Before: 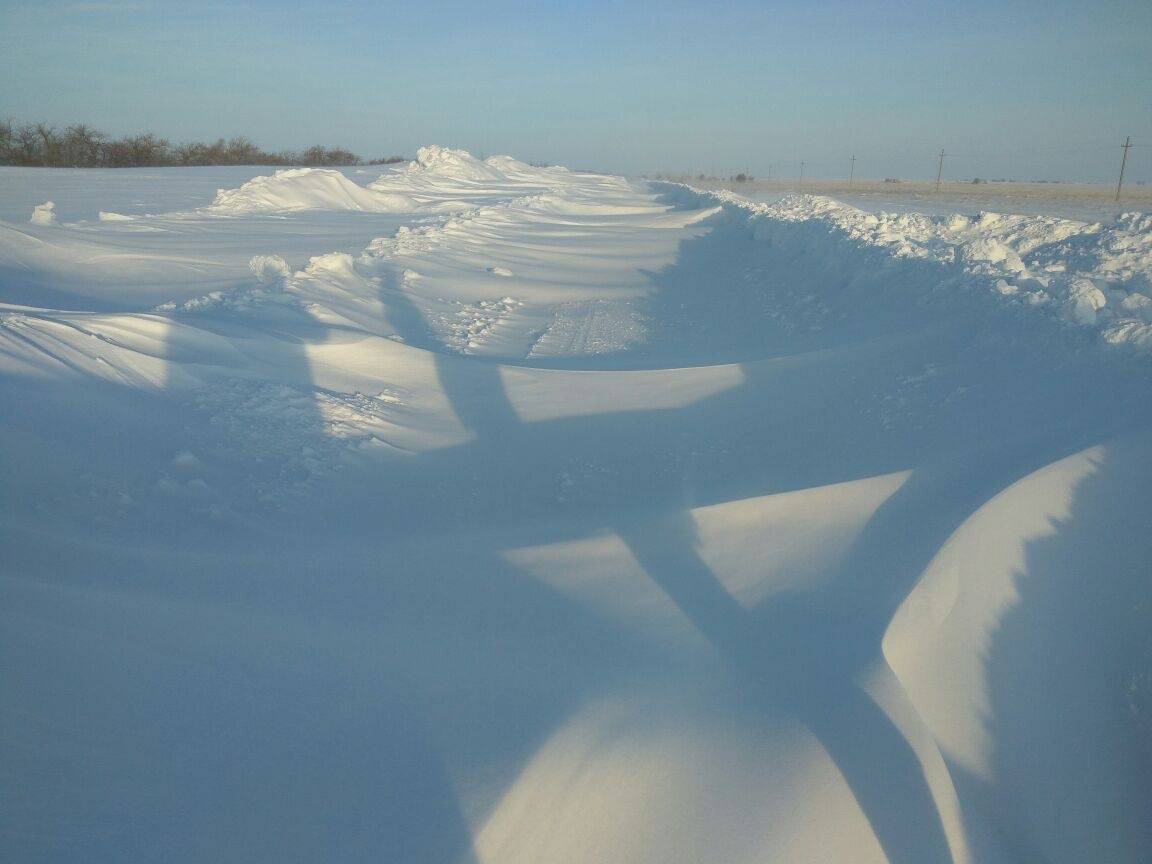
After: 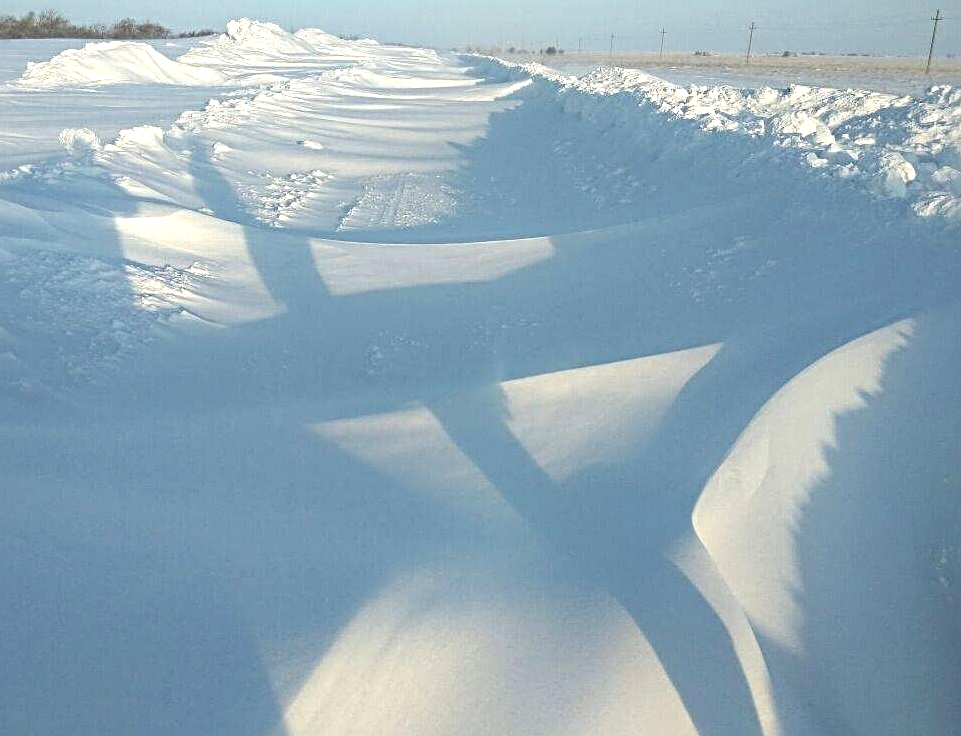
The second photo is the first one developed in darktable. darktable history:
color correction: highlights b* -0.007, saturation 0.828
sharpen: radius 3.953
tone equalizer: -8 EV -0.425 EV, -7 EV -0.401 EV, -6 EV -0.328 EV, -5 EV -0.203 EV, -3 EV 0.208 EV, -2 EV 0.338 EV, -1 EV 0.408 EV, +0 EV 0.412 EV
haze removal: compatibility mode true, adaptive false
crop: left 16.534%, top 14.734%
exposure: black level correction 0, exposure 0.398 EV, compensate highlight preservation false
